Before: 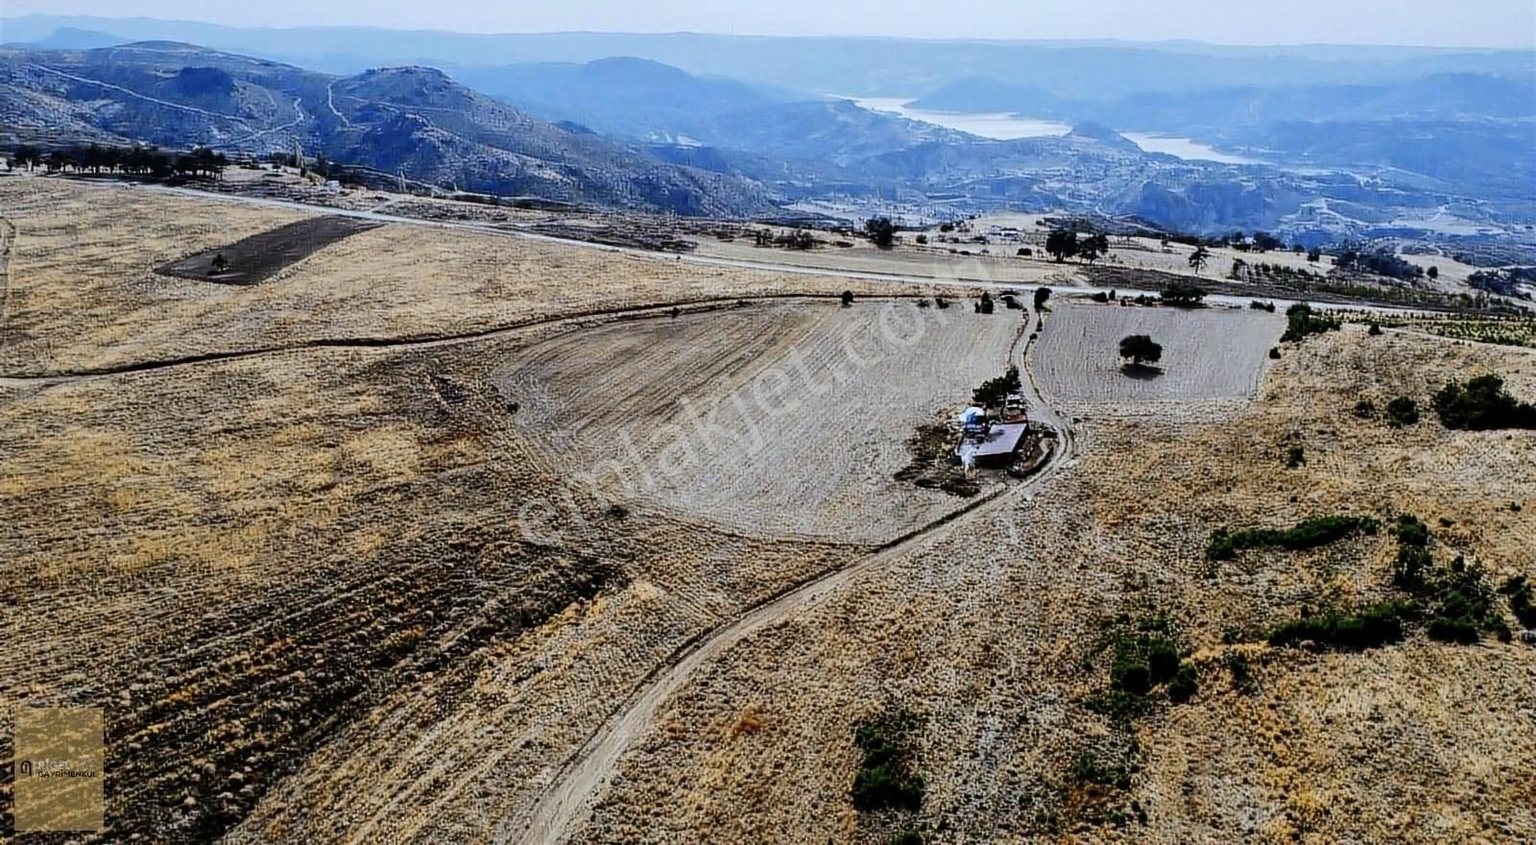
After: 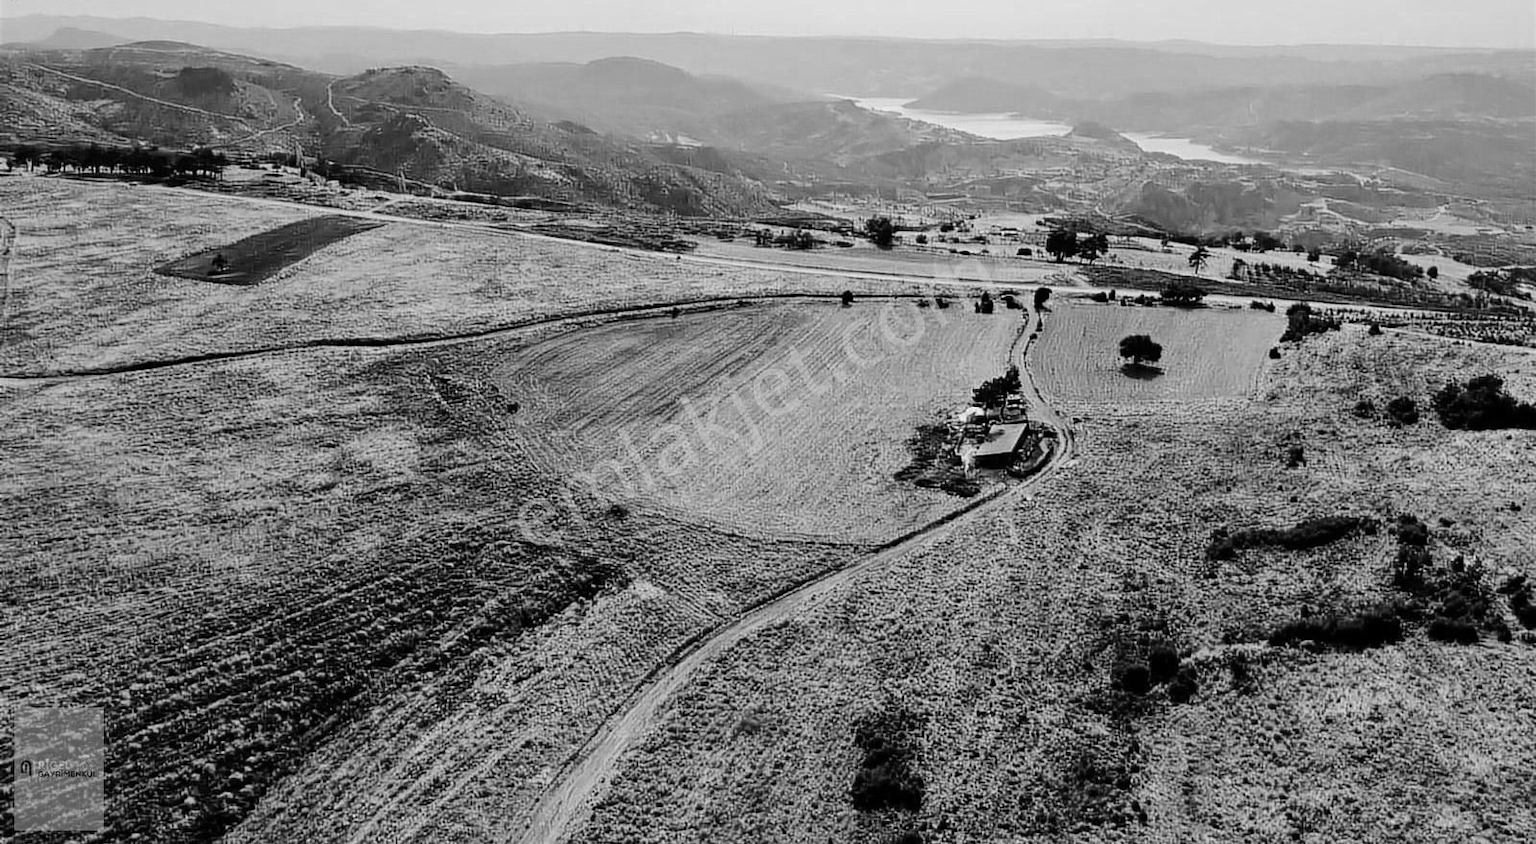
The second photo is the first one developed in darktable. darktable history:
monochrome: on, module defaults
color balance: input saturation 99%
